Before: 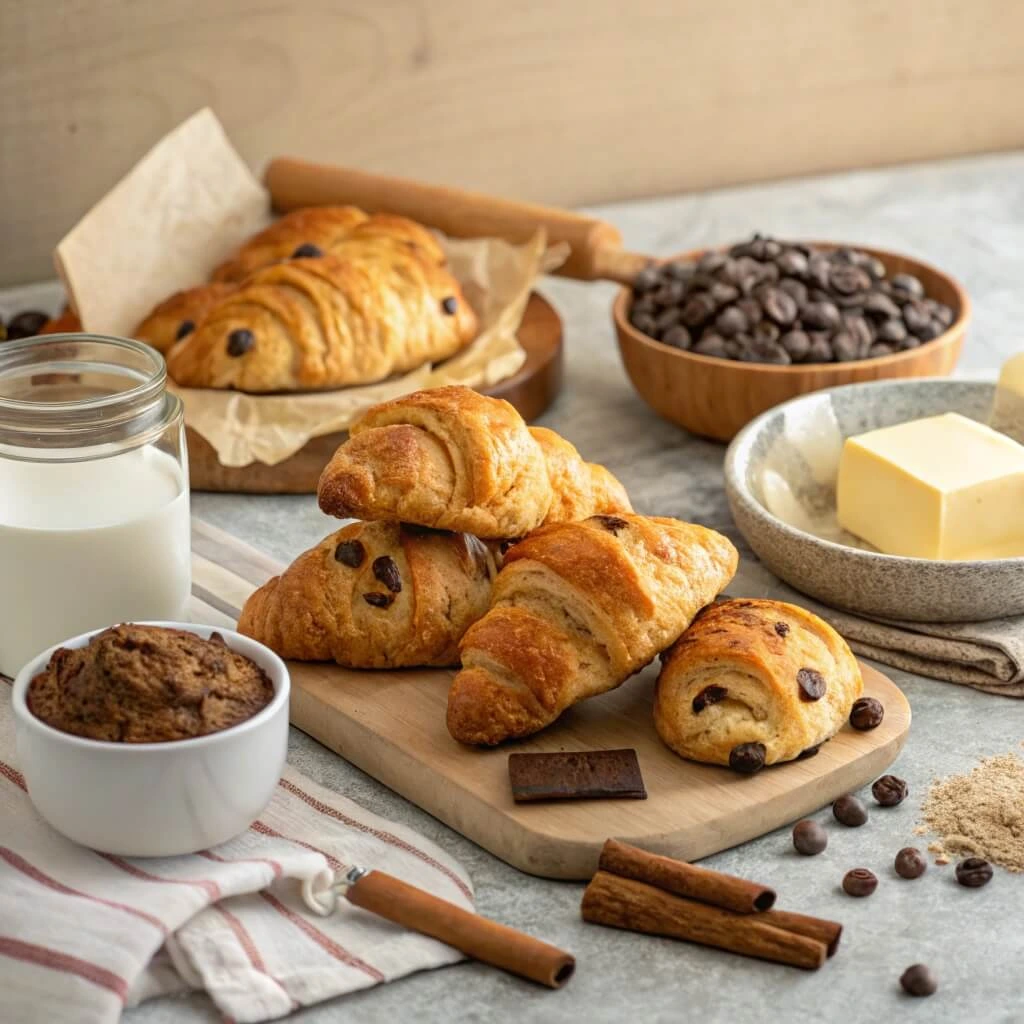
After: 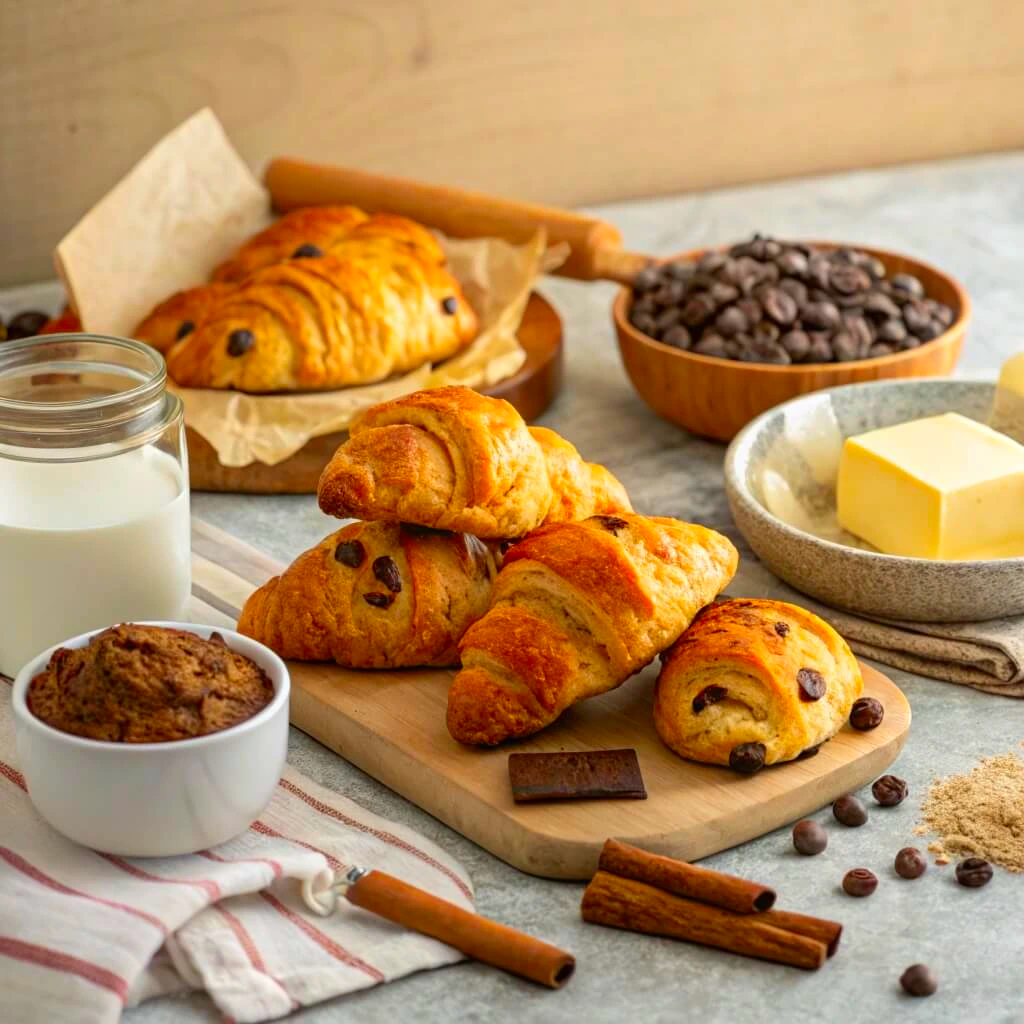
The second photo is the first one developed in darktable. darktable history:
contrast brightness saturation: saturation 0.5
tone equalizer: on, module defaults
